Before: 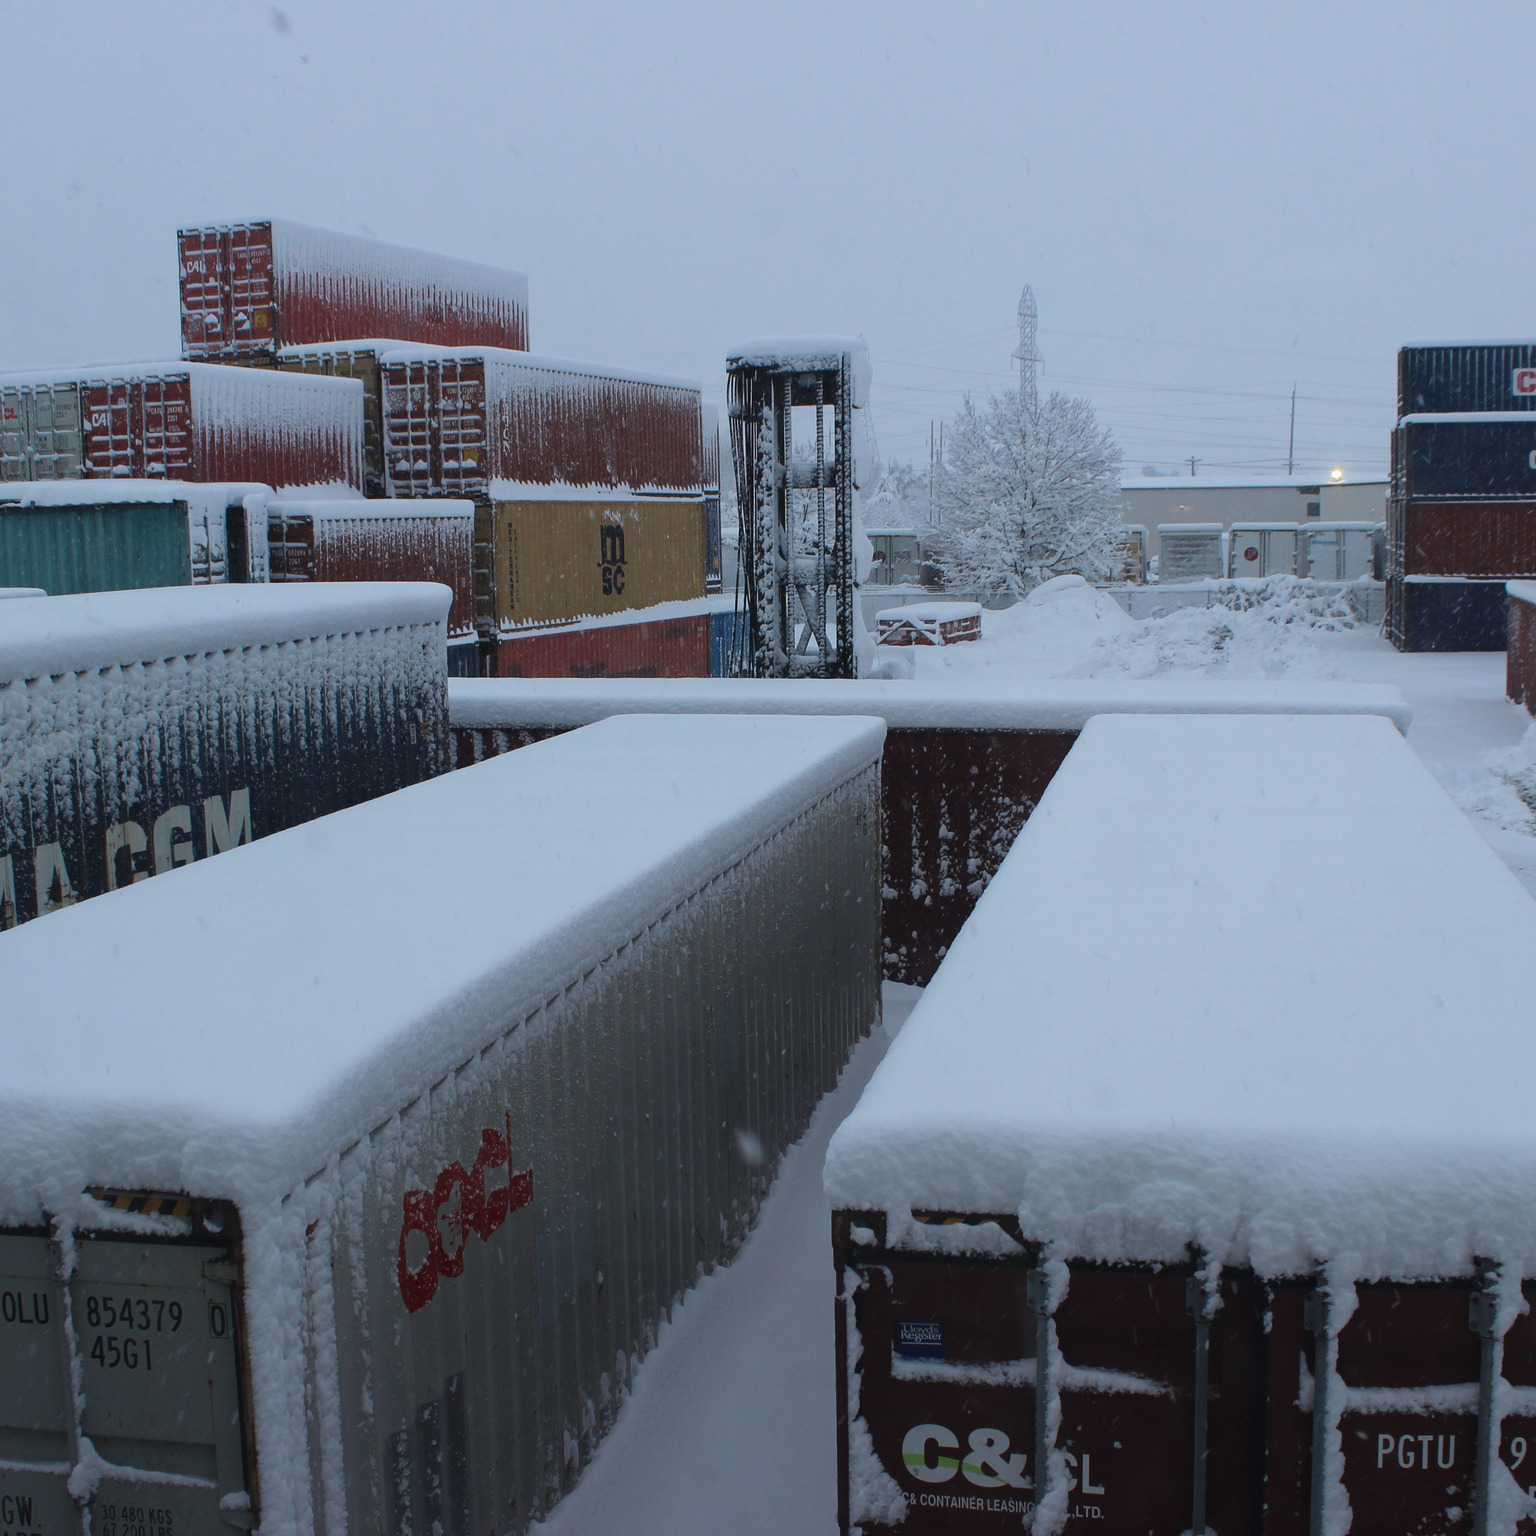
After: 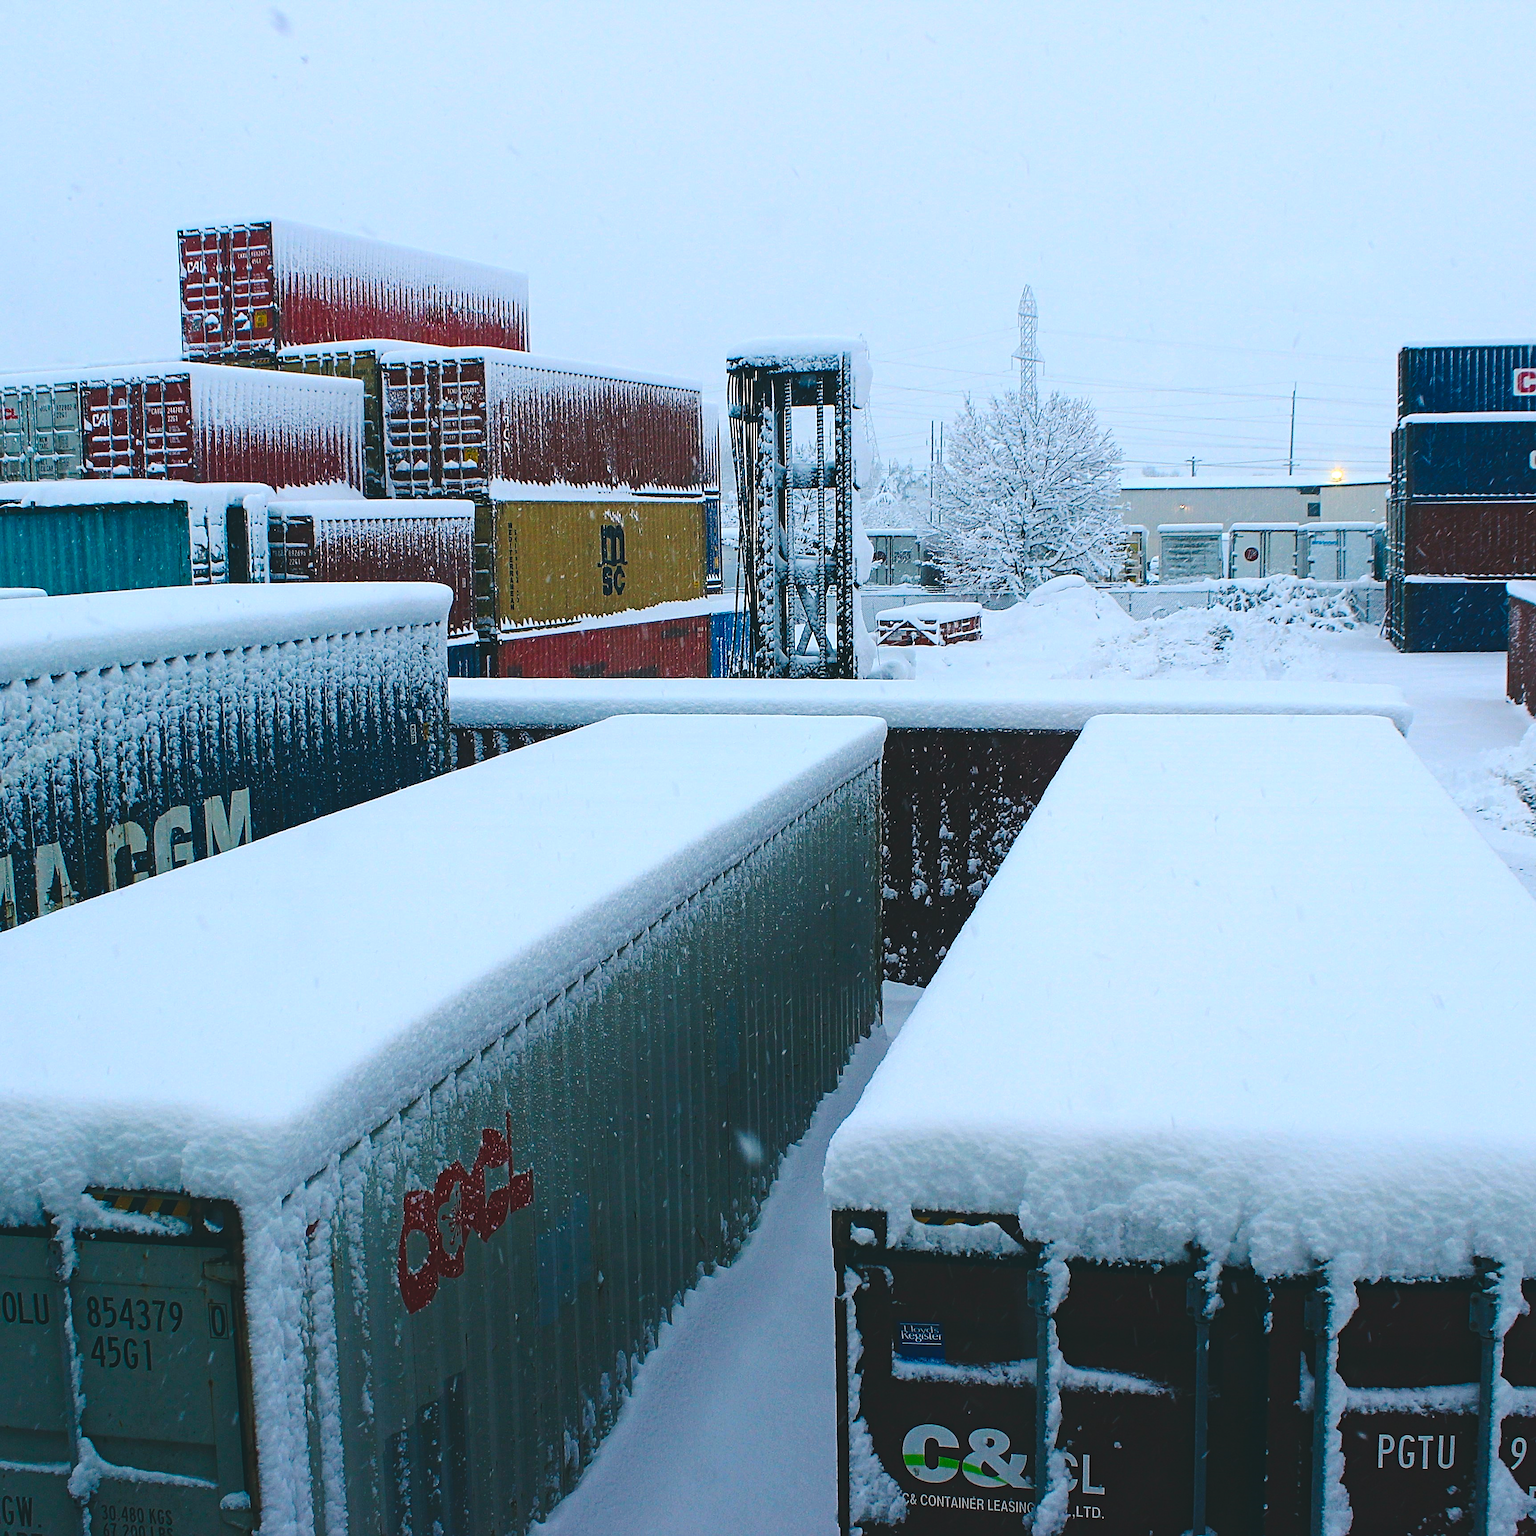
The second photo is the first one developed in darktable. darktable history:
sharpen: on, module defaults
color balance rgb: shadows lift › chroma 2.79%, shadows lift › hue 190.66°, power › hue 171.85°, highlights gain › chroma 2.16%, highlights gain › hue 75.26°, global offset › luminance -0.51%, perceptual saturation grading › highlights -33.8%, perceptual saturation grading › mid-tones 14.98%, perceptual saturation grading › shadows 48.43%, perceptual brilliance grading › highlights 15.68%, perceptual brilliance grading › mid-tones 6.62%, perceptual brilliance grading › shadows -14.98%, global vibrance 11.32%, contrast 5.05%
contrast equalizer: y [[0.5, 0.5, 0.5, 0.539, 0.64, 0.611], [0.5 ×6], [0.5 ×6], [0 ×6], [0 ×6]]
tone curve: curves: ch0 [(0, 0) (0.003, 0.002) (0.011, 0.009) (0.025, 0.02) (0.044, 0.034) (0.069, 0.046) (0.1, 0.062) (0.136, 0.083) (0.177, 0.119) (0.224, 0.162) (0.277, 0.216) (0.335, 0.282) (0.399, 0.365) (0.468, 0.457) (0.543, 0.541) (0.623, 0.624) (0.709, 0.713) (0.801, 0.797) (0.898, 0.889) (1, 1)], preserve colors none
contrast brightness saturation: contrast 0.2, brightness 0.2, saturation 0.8
exposure: black level correction -0.025, exposure -0.117 EV, compensate highlight preservation false
